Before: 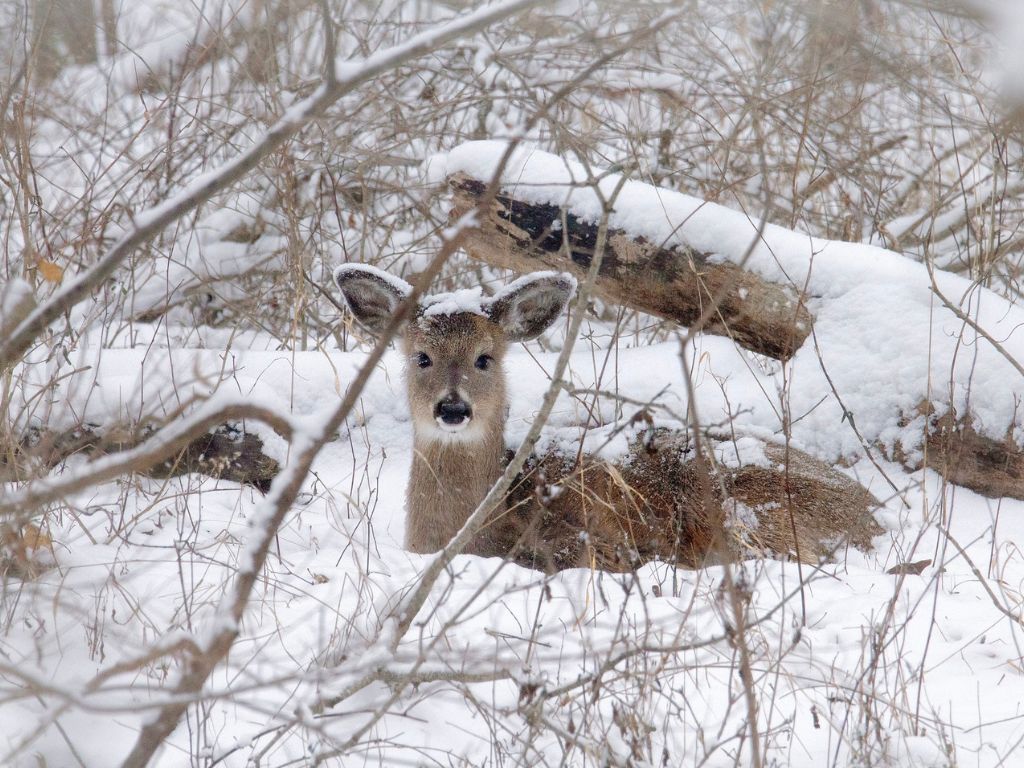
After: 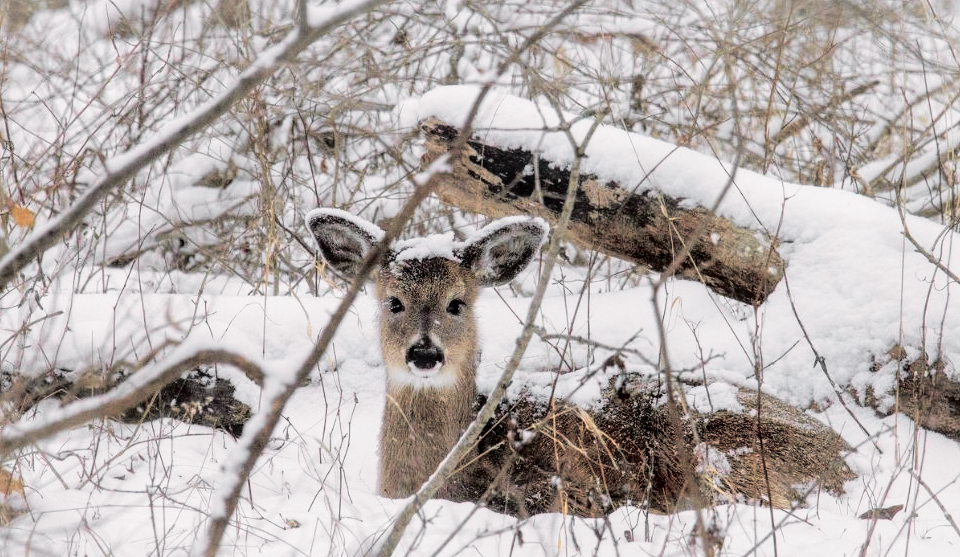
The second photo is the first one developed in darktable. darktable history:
crop: left 2.737%, top 7.287%, right 3.421%, bottom 20.179%
fill light: exposure -2 EV, width 8.6
exposure: exposure -0.177 EV, compensate highlight preservation false
tone curve: curves: ch0 [(0, 0) (0.131, 0.116) (0.316, 0.345) (0.501, 0.584) (0.629, 0.732) (0.812, 0.888) (1, 0.974)]; ch1 [(0, 0) (0.366, 0.367) (0.475, 0.453) (0.494, 0.497) (0.504, 0.503) (0.553, 0.584) (1, 1)]; ch2 [(0, 0) (0.333, 0.346) (0.375, 0.375) (0.424, 0.43) (0.476, 0.492) (0.502, 0.501) (0.533, 0.556) (0.566, 0.599) (0.614, 0.653) (1, 1)], color space Lab, independent channels, preserve colors none
local contrast: on, module defaults
split-toning: shadows › hue 36°, shadows › saturation 0.05, highlights › hue 10.8°, highlights › saturation 0.15, compress 40%
